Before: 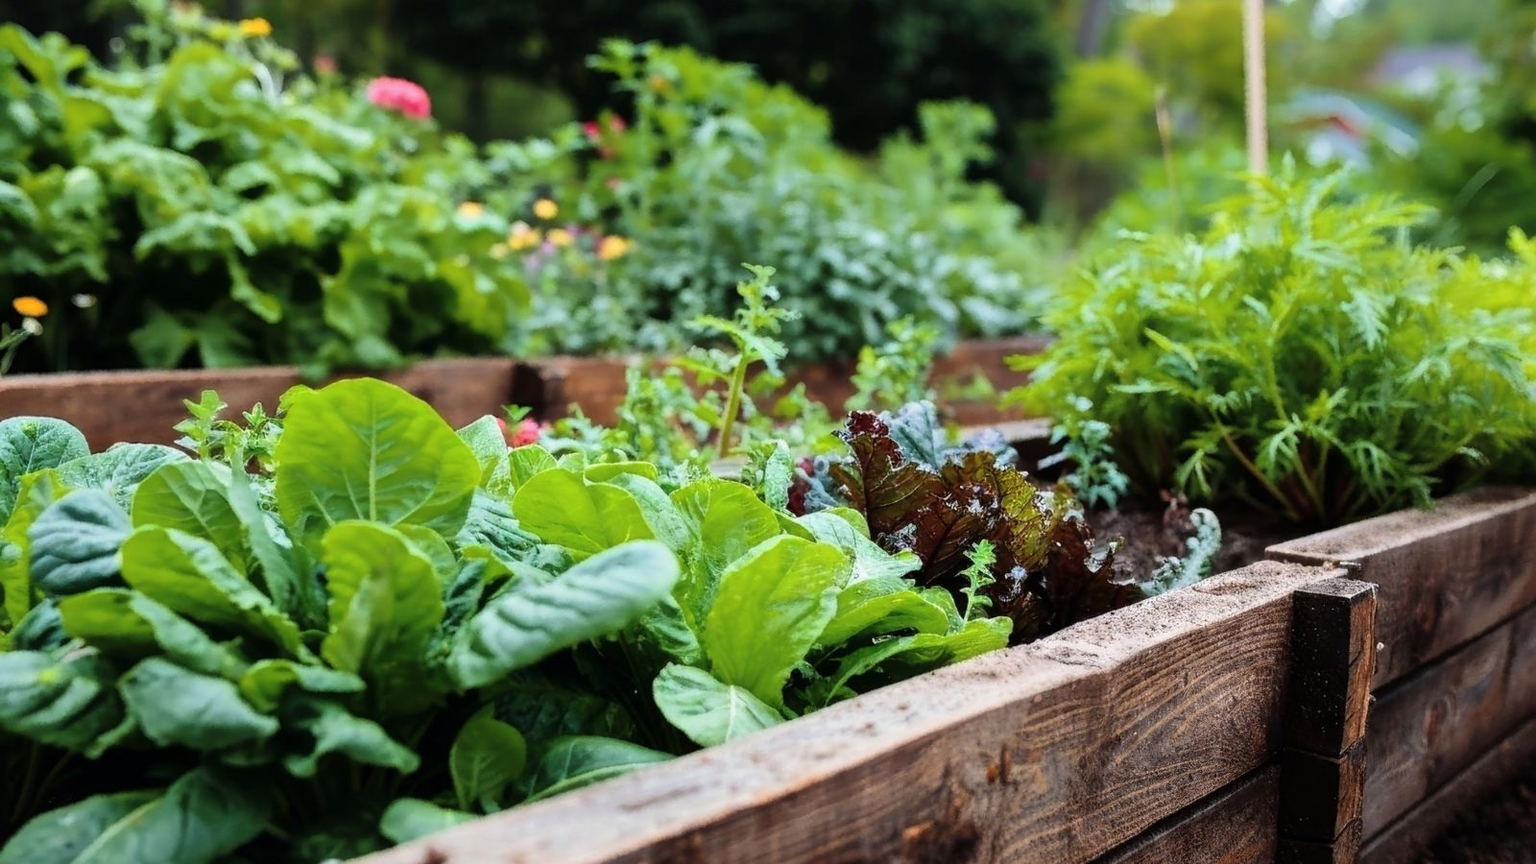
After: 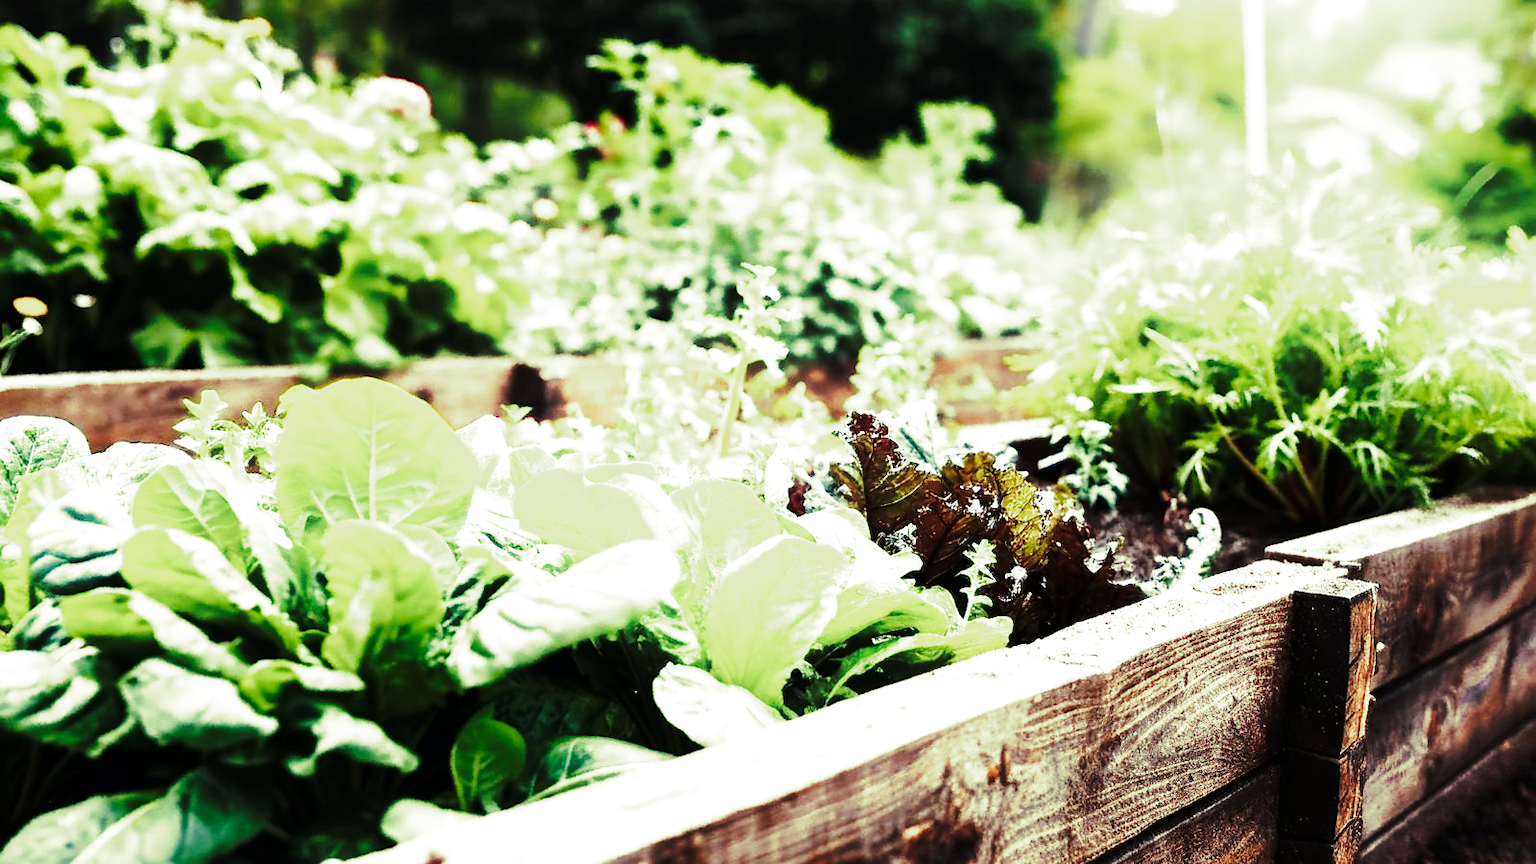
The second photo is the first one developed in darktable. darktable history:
split-toning: shadows › hue 290.82°, shadows › saturation 0.34, highlights › saturation 0.38, balance 0, compress 50%
exposure: exposure 0.258 EV, compensate highlight preservation false
base curve: curves: ch0 [(0, 0) (0.032, 0.037) (0.105, 0.228) (0.435, 0.76) (0.856, 0.983) (1, 1)], preserve colors none
shadows and highlights: highlights 70.7, soften with gaussian
tone equalizer: -8 EV -0.75 EV, -7 EV -0.7 EV, -6 EV -0.6 EV, -5 EV -0.4 EV, -3 EV 0.4 EV, -2 EV 0.6 EV, -1 EV 0.7 EV, +0 EV 0.75 EV, edges refinement/feathering 500, mask exposure compensation -1.57 EV, preserve details no
